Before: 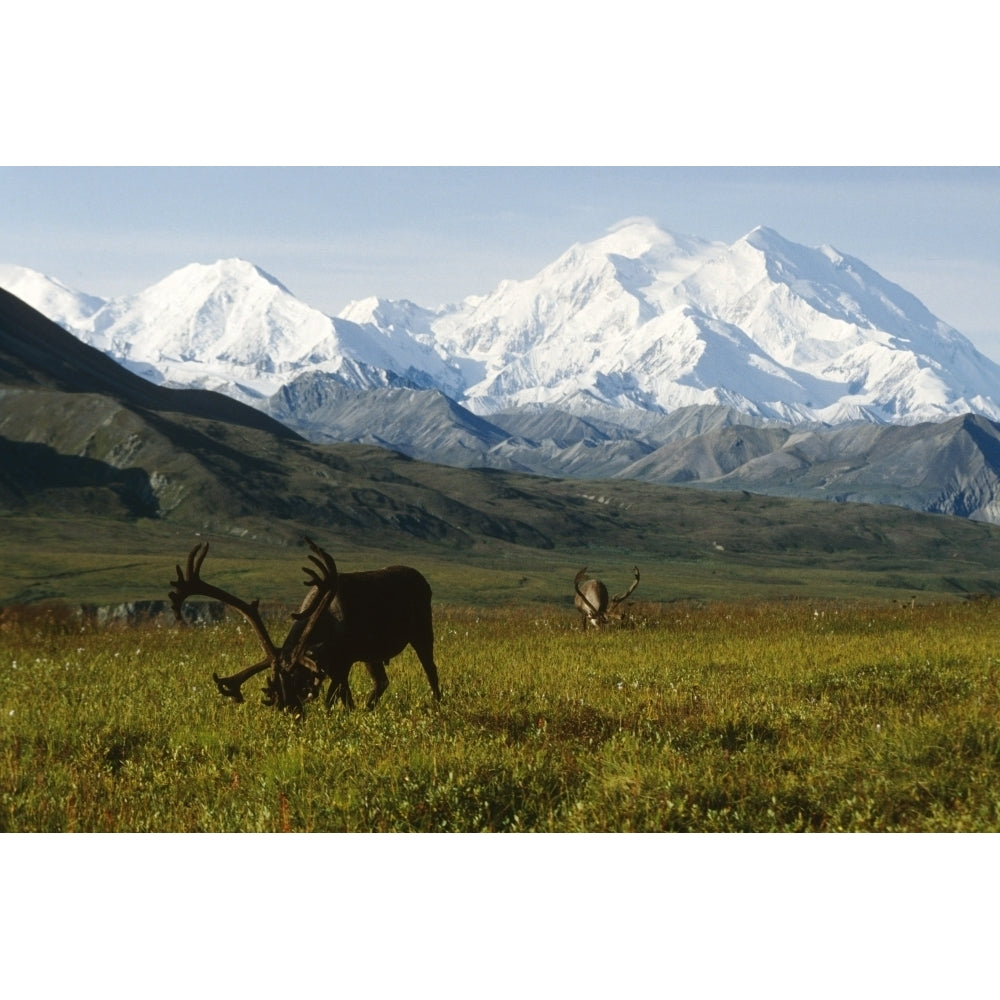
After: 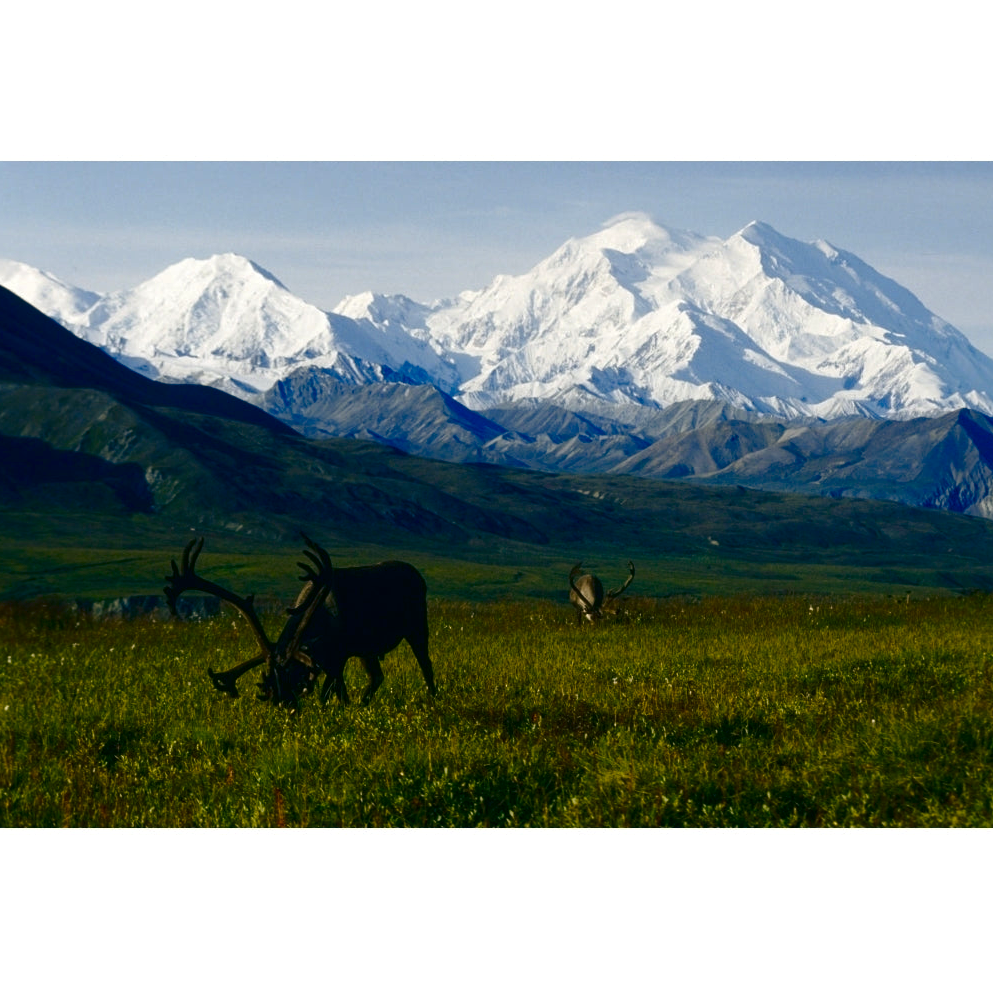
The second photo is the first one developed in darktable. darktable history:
exposure: compensate highlight preservation false
contrast brightness saturation: brightness -0.203, saturation 0.08
color balance rgb: shadows lift › luminance -40.989%, shadows lift › chroma 13.84%, shadows lift › hue 259.37°, perceptual saturation grading › global saturation 20%, perceptual saturation grading › highlights -25.101%, perceptual saturation grading › shadows 50.236%, global vibrance 20%
crop: left 0.504%, top 0.508%, right 0.184%, bottom 0.796%
